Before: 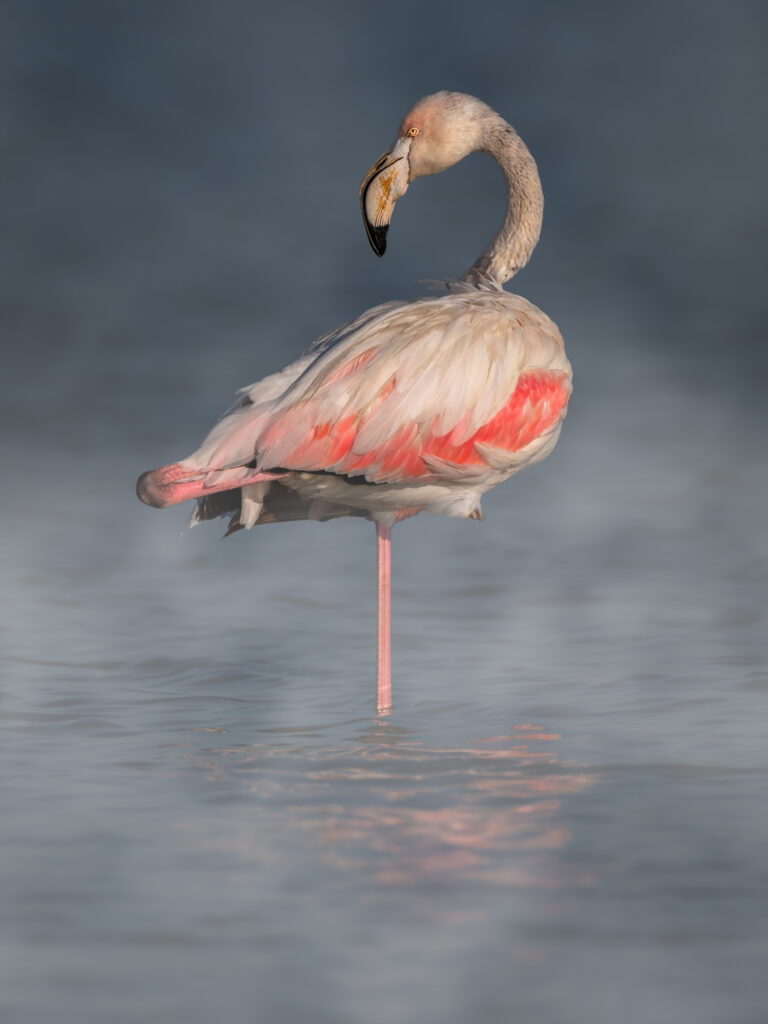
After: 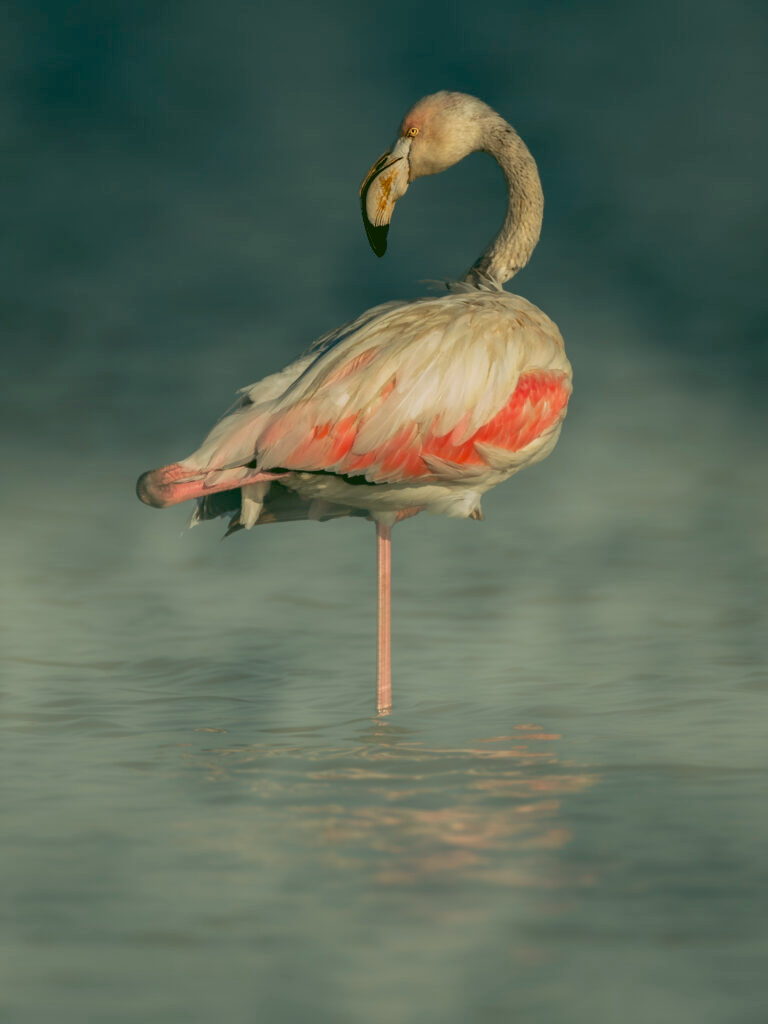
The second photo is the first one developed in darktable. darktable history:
rgb curve: curves: ch0 [(0.123, 0.061) (0.995, 0.887)]; ch1 [(0.06, 0.116) (1, 0.906)]; ch2 [(0, 0) (0.824, 0.69) (1, 1)], mode RGB, independent channels, compensate middle gray true
exposure: black level correction 0.025, exposure 0.182 EV, compensate highlight preservation false
